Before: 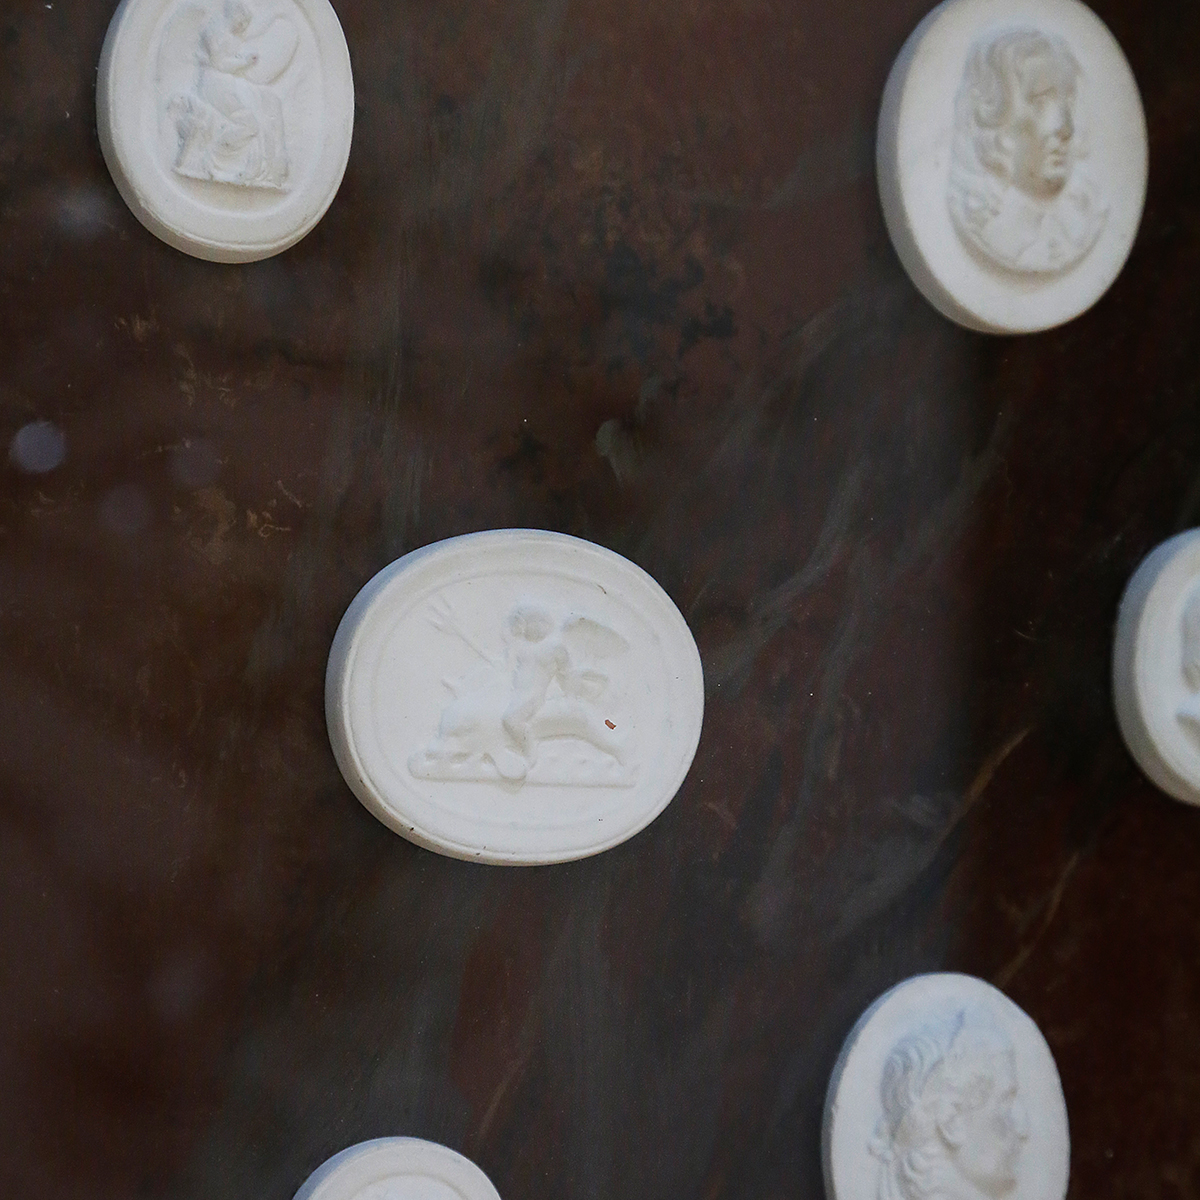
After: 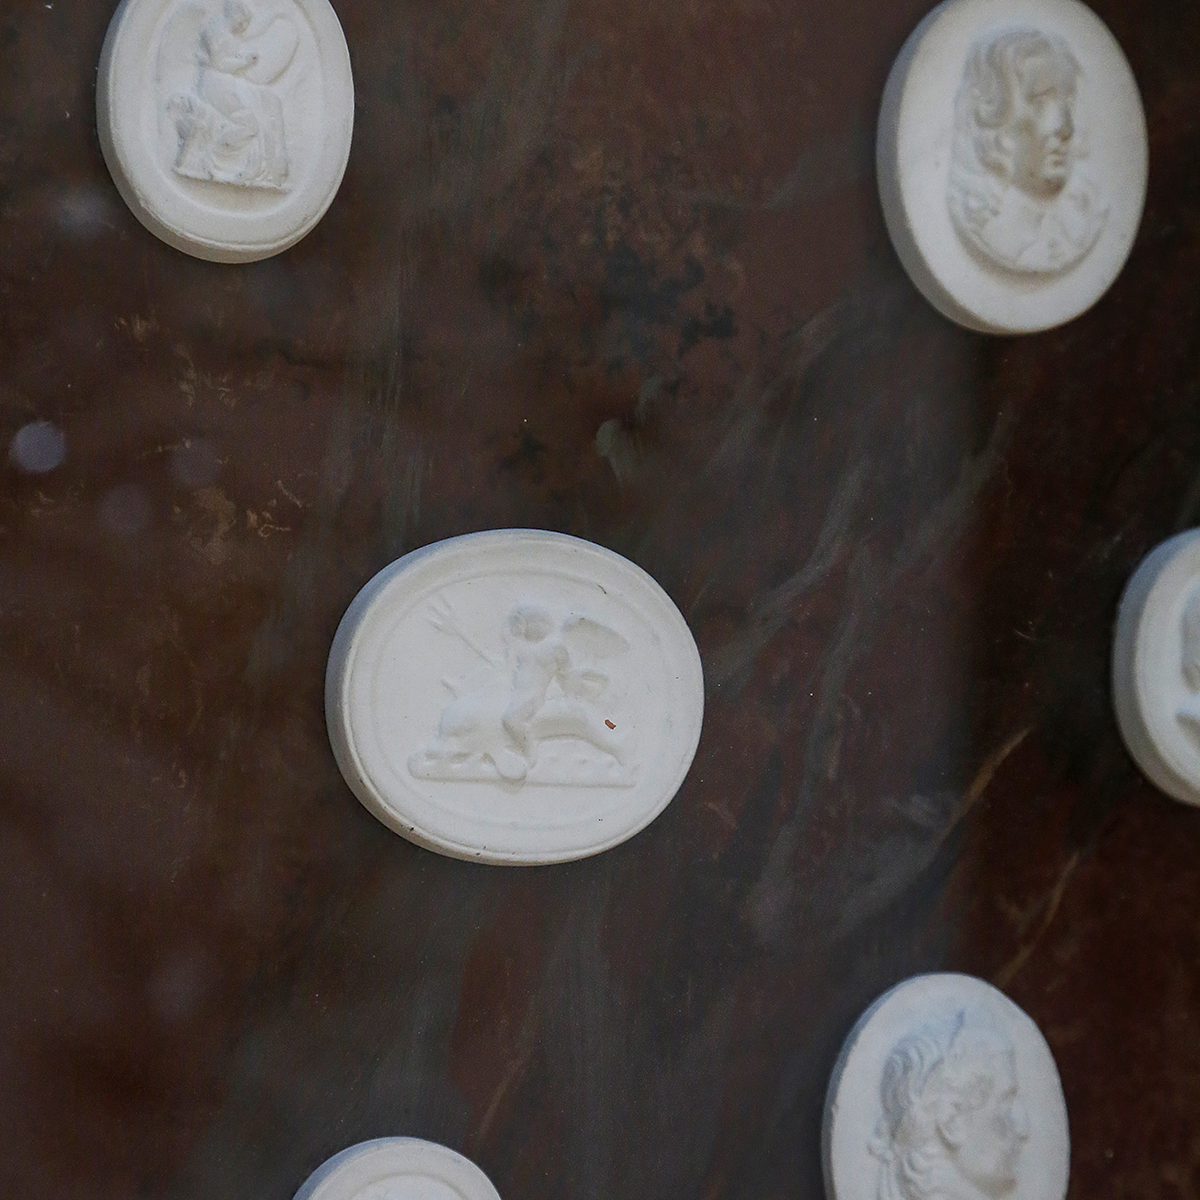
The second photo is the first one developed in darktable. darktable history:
local contrast: on, module defaults
tone equalizer: -8 EV 0.223 EV, -7 EV 0.388 EV, -6 EV 0.429 EV, -5 EV 0.221 EV, -3 EV -0.253 EV, -2 EV -0.39 EV, -1 EV -0.398 EV, +0 EV -0.24 EV, smoothing 1
